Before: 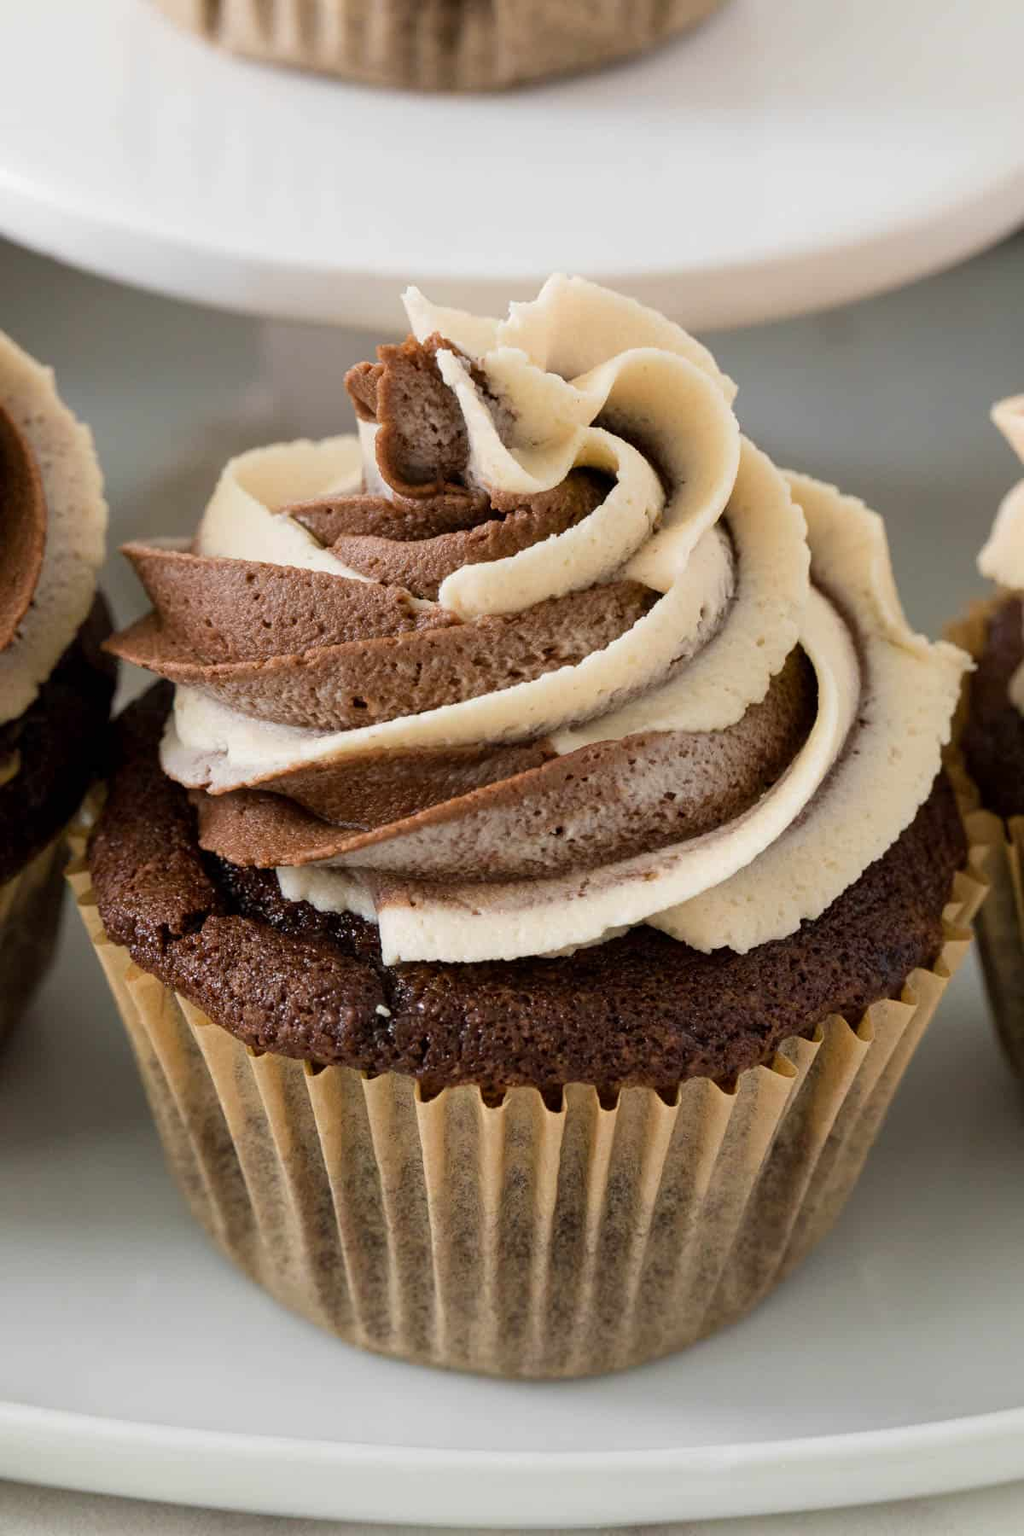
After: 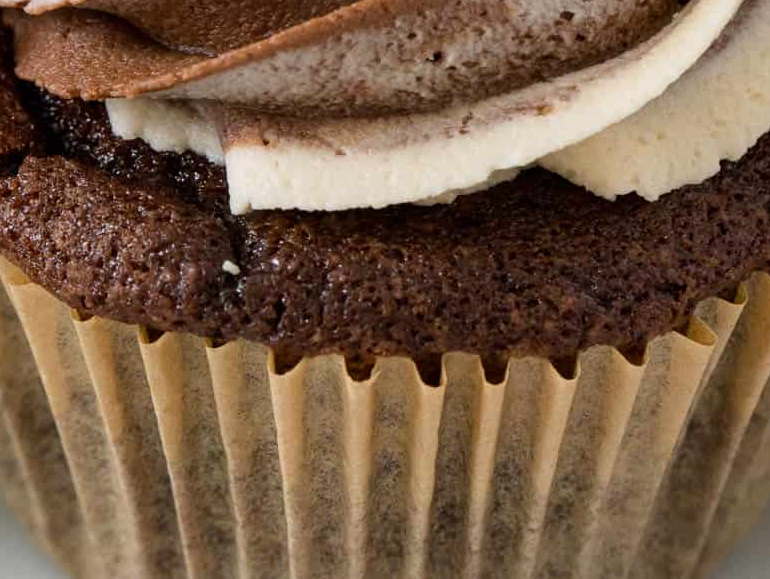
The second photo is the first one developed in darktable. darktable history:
crop: left 18.169%, top 50.948%, right 17.636%, bottom 16.874%
